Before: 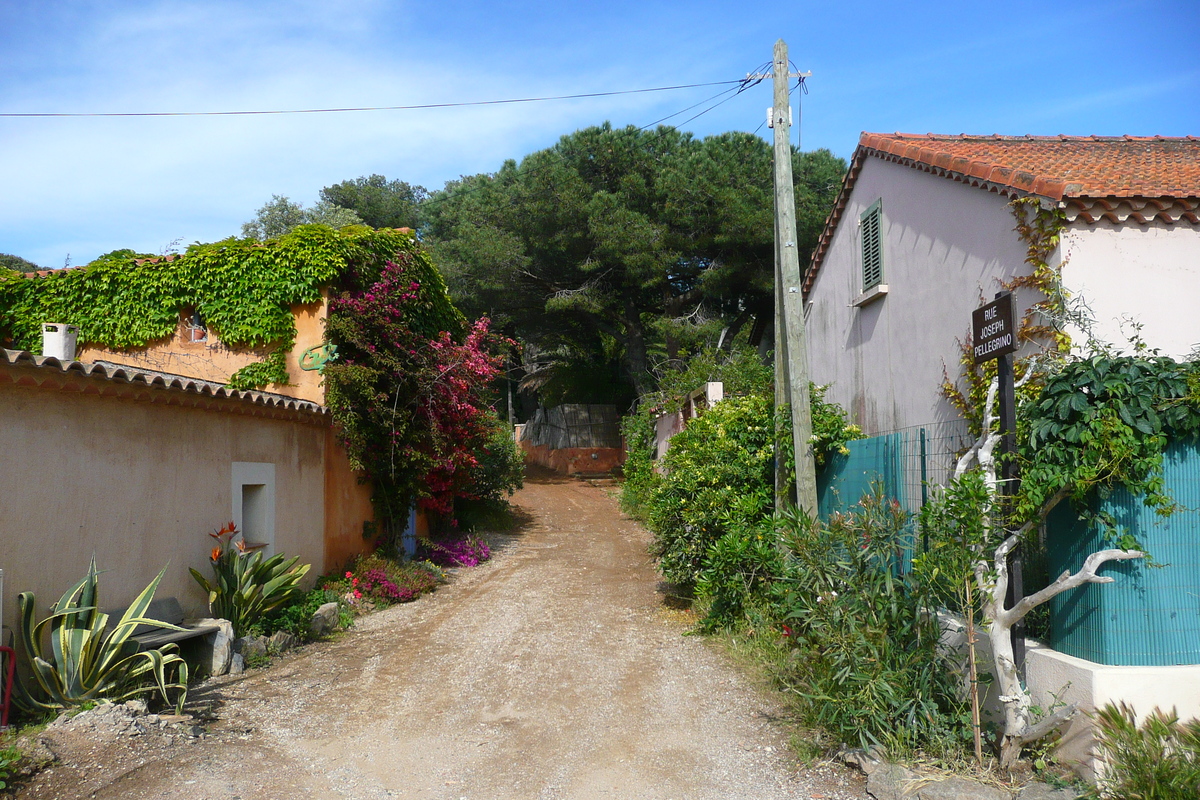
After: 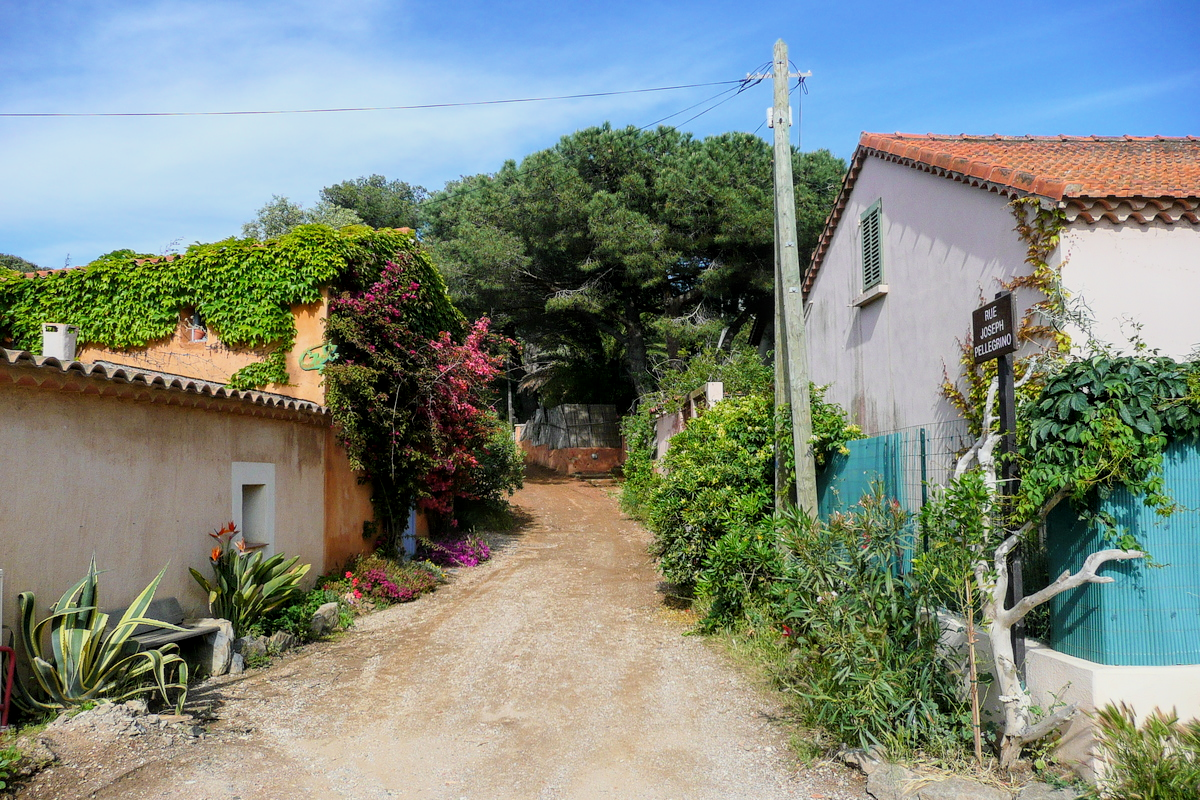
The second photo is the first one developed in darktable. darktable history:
exposure: exposure 0.6 EV, compensate highlight preservation false
local contrast: on, module defaults
filmic rgb: black relative exposure -7.65 EV, white relative exposure 4.56 EV, hardness 3.61, color science v6 (2022)
